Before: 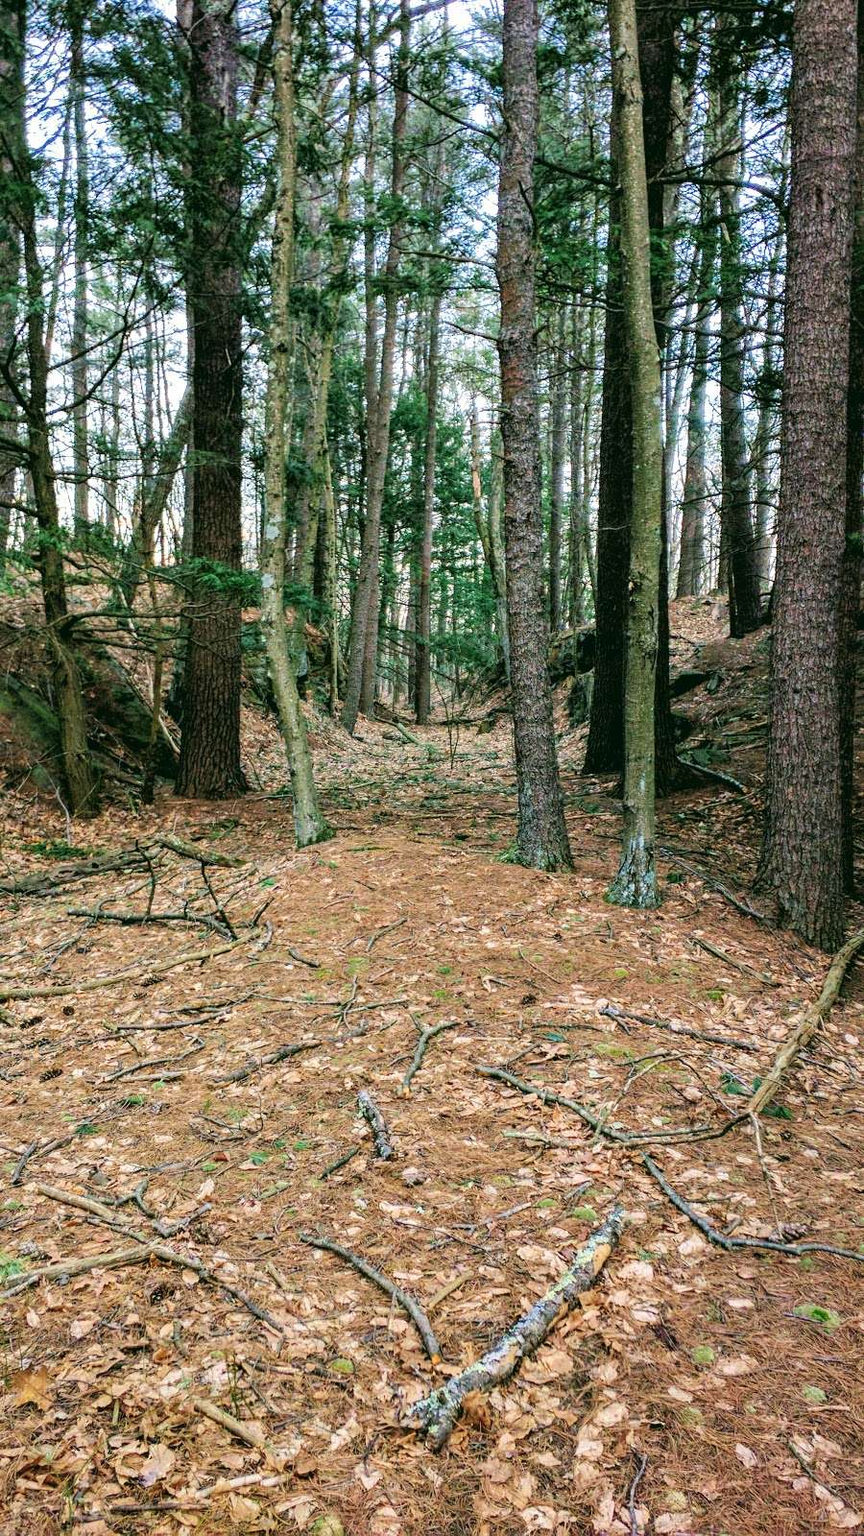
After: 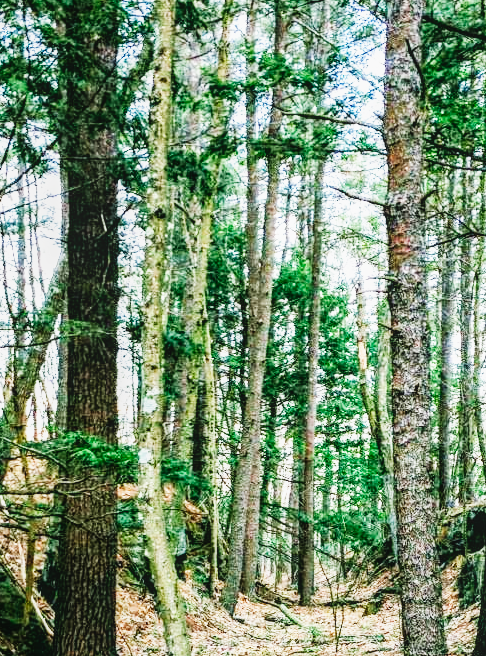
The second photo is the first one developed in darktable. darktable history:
base curve: curves: ch0 [(0, 0) (0.007, 0.004) (0.027, 0.03) (0.046, 0.07) (0.207, 0.54) (0.442, 0.872) (0.673, 0.972) (1, 1)], preserve colors none
local contrast: detail 109%
crop: left 14.911%, top 9.316%, right 30.99%, bottom 49.125%
